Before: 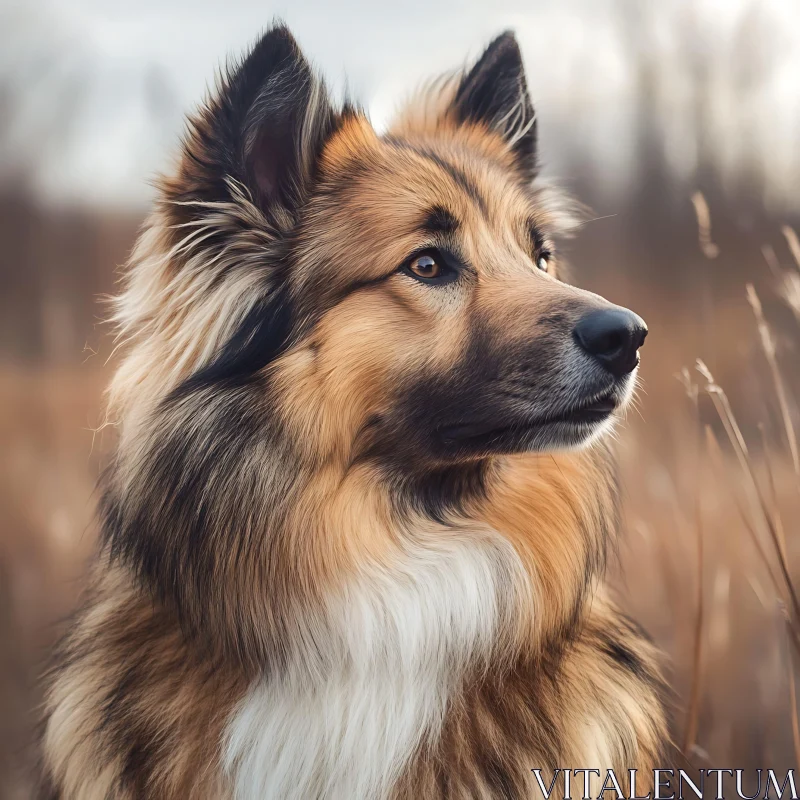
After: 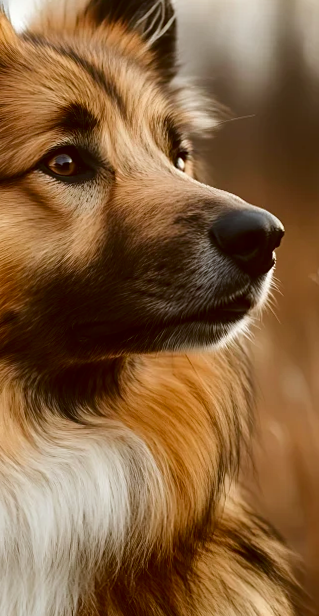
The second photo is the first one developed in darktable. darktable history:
contrast brightness saturation: contrast 0.1, brightness -0.26, saturation 0.14
crop: left 45.721%, top 13.393%, right 14.118%, bottom 10.01%
color correction: highlights a* -0.482, highlights b* 0.161, shadows a* 4.66, shadows b* 20.72
rotate and perspective: rotation 0.8°, automatic cropping off
